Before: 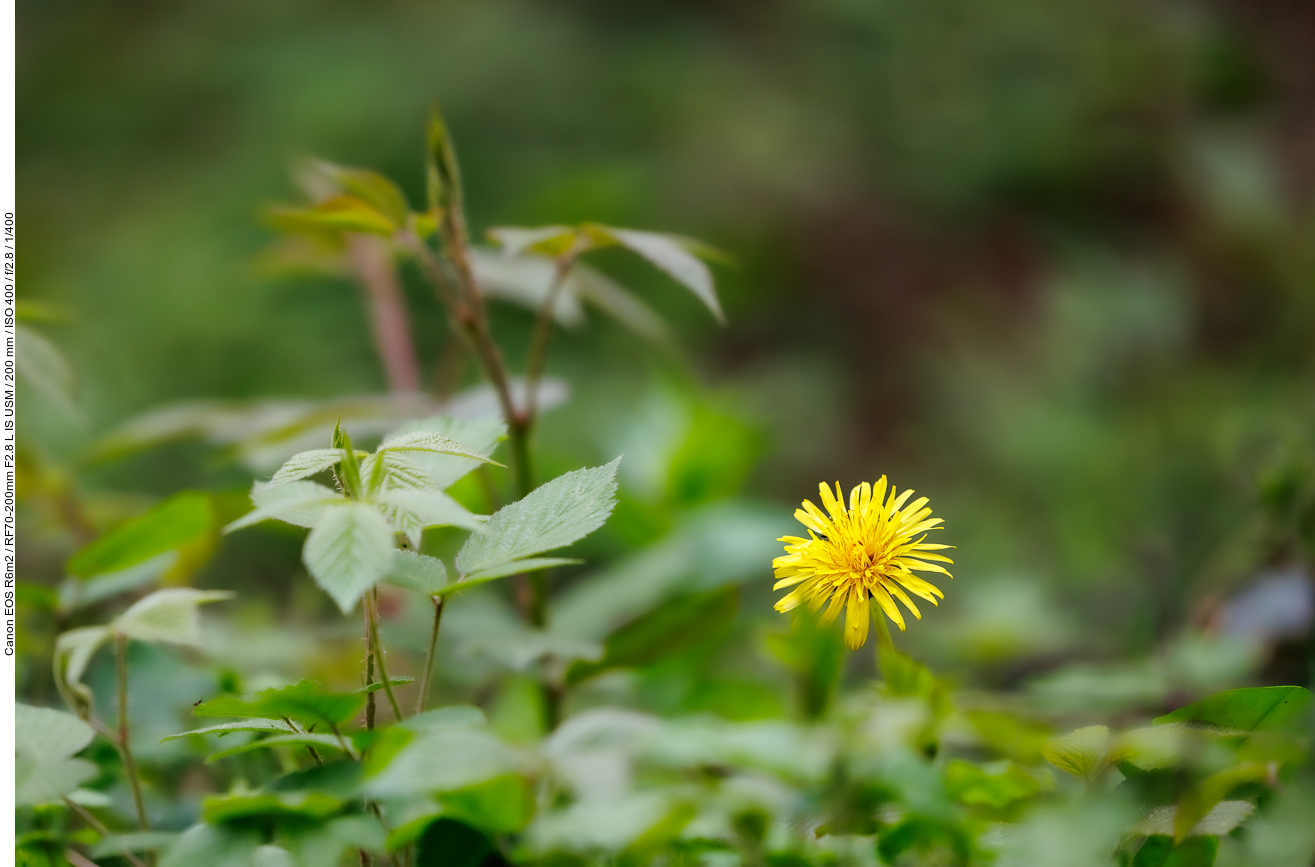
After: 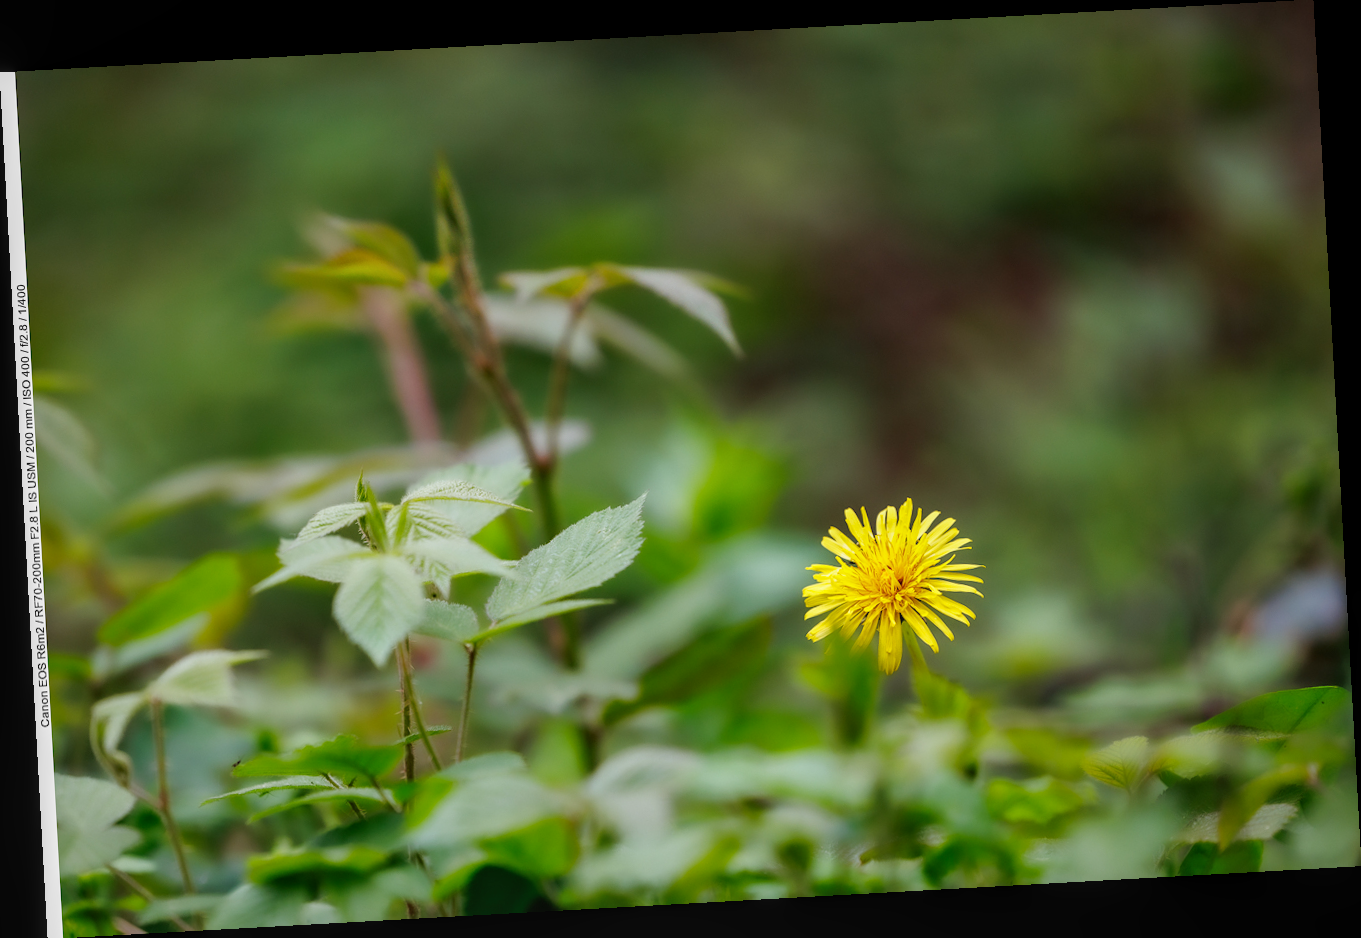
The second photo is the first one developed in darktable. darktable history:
rotate and perspective: rotation -3.18°, automatic cropping off
local contrast: detail 110%
